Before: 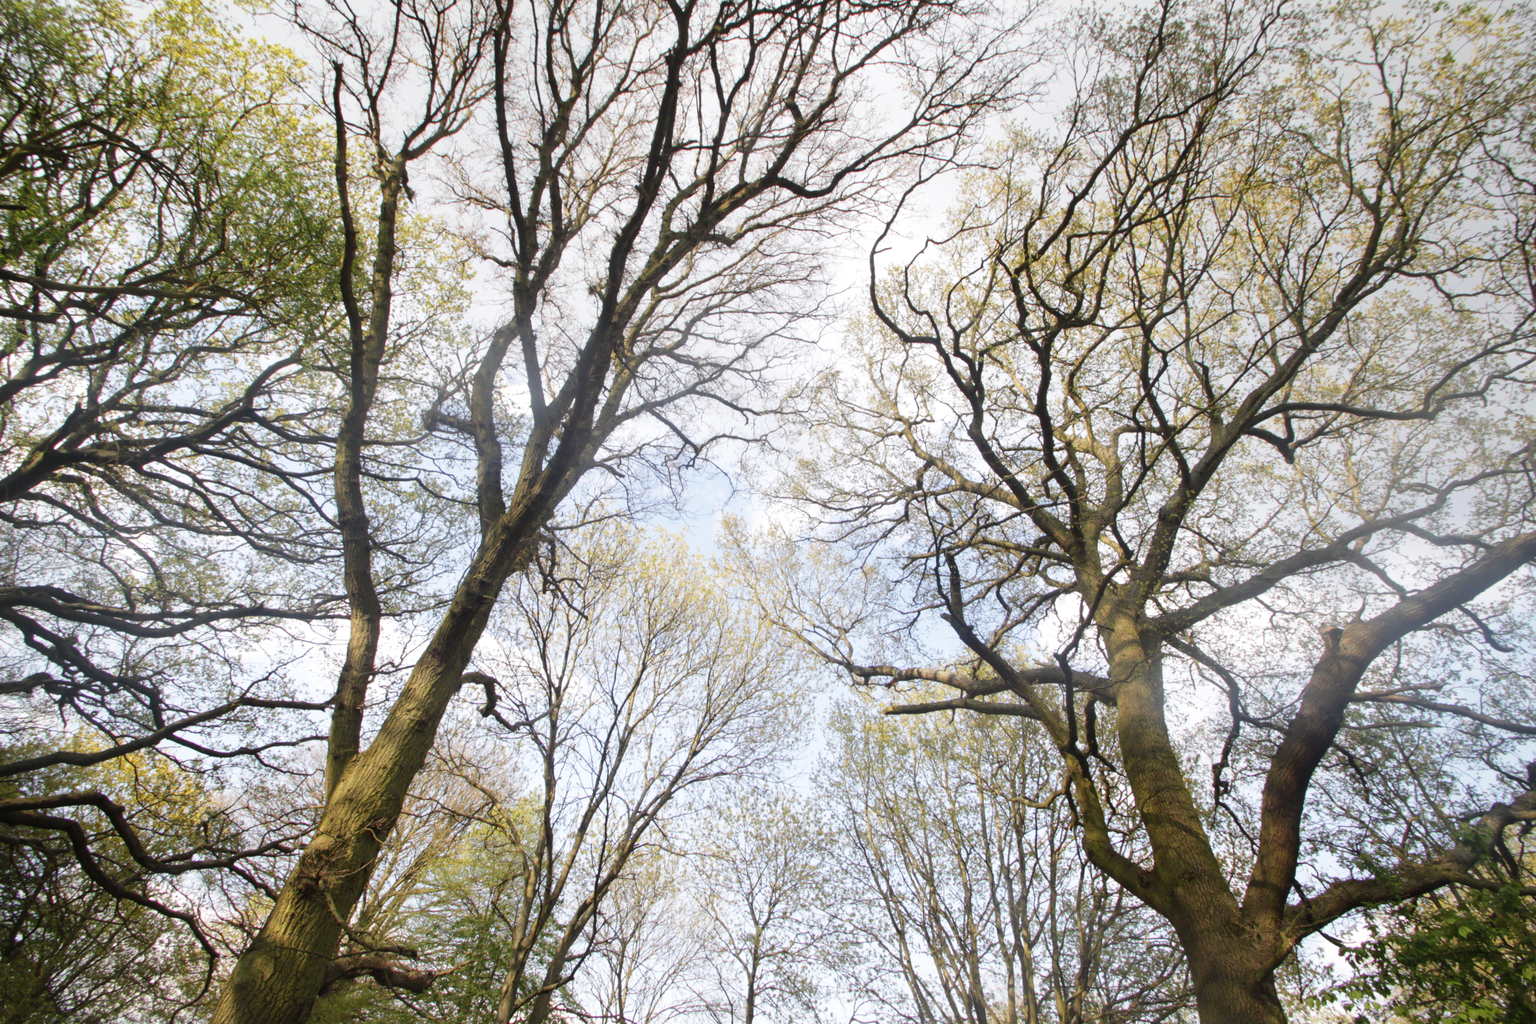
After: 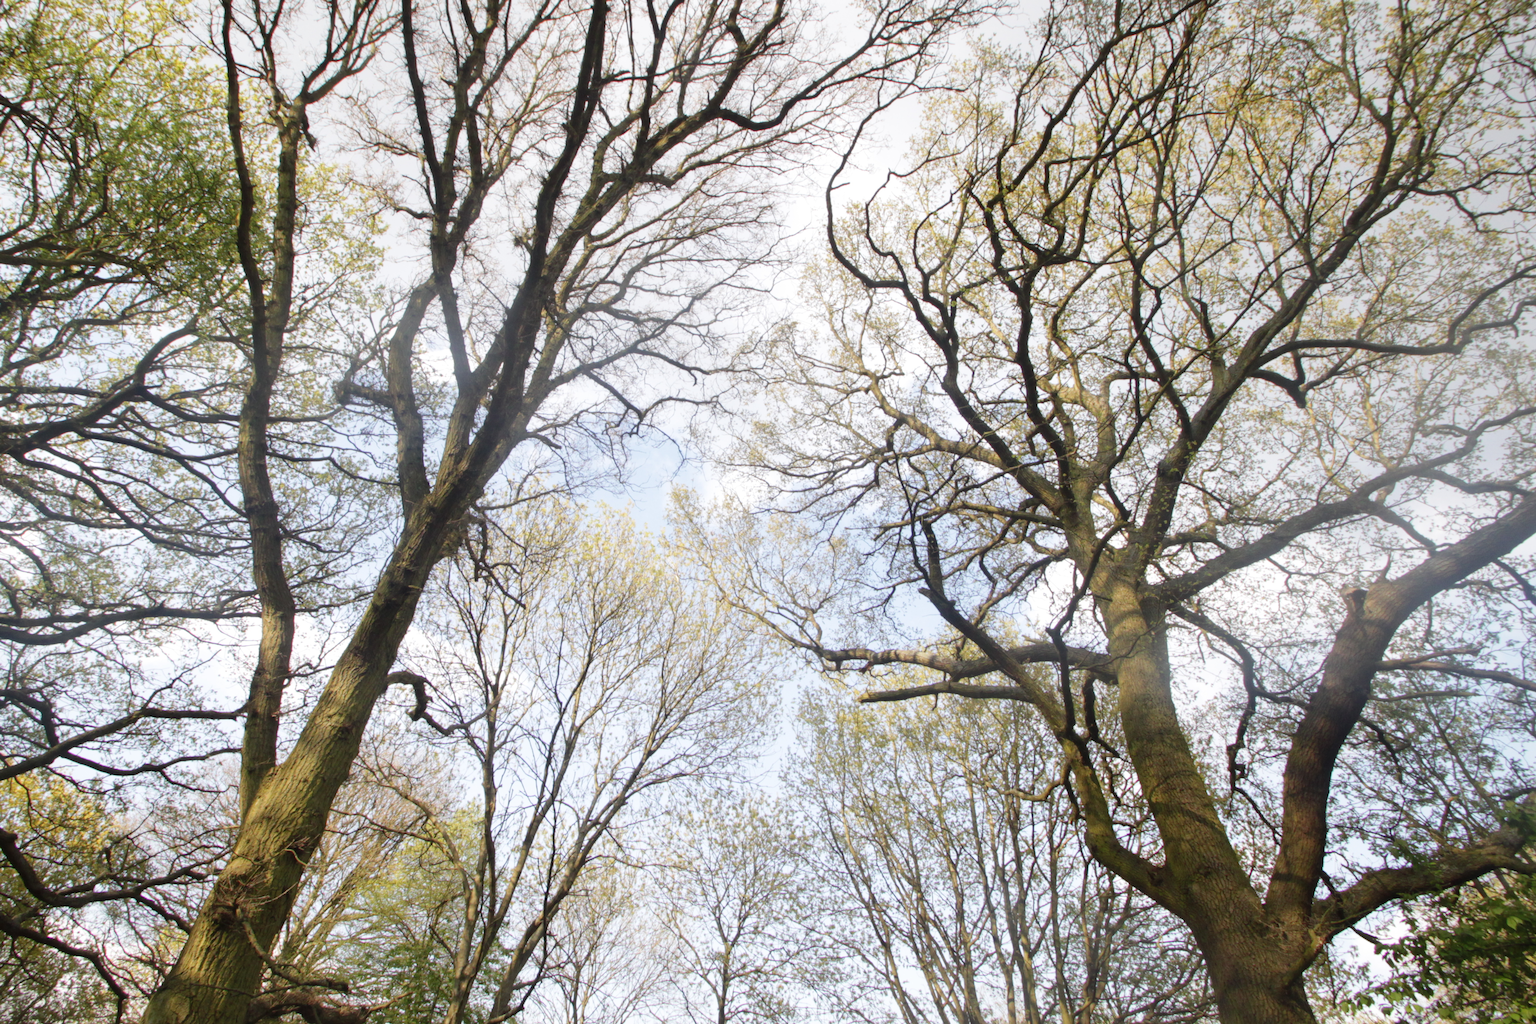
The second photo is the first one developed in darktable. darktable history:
white balance: emerald 1
crop and rotate: angle 1.96°, left 5.673%, top 5.673%
